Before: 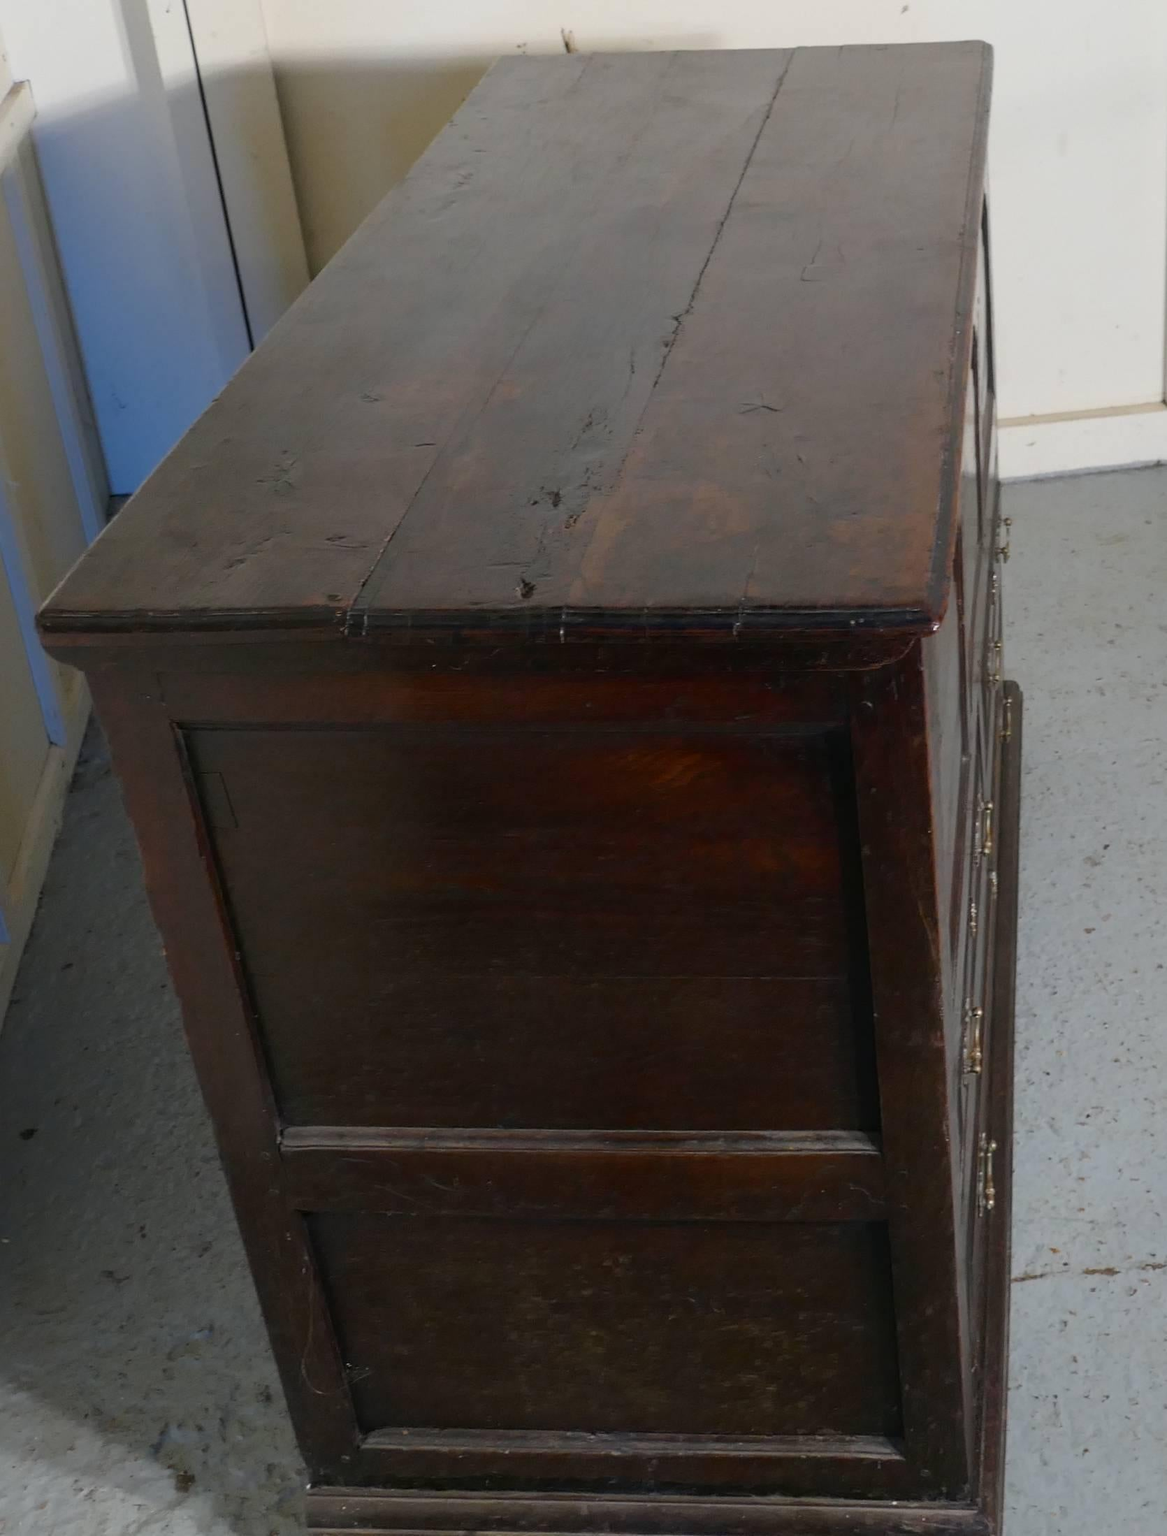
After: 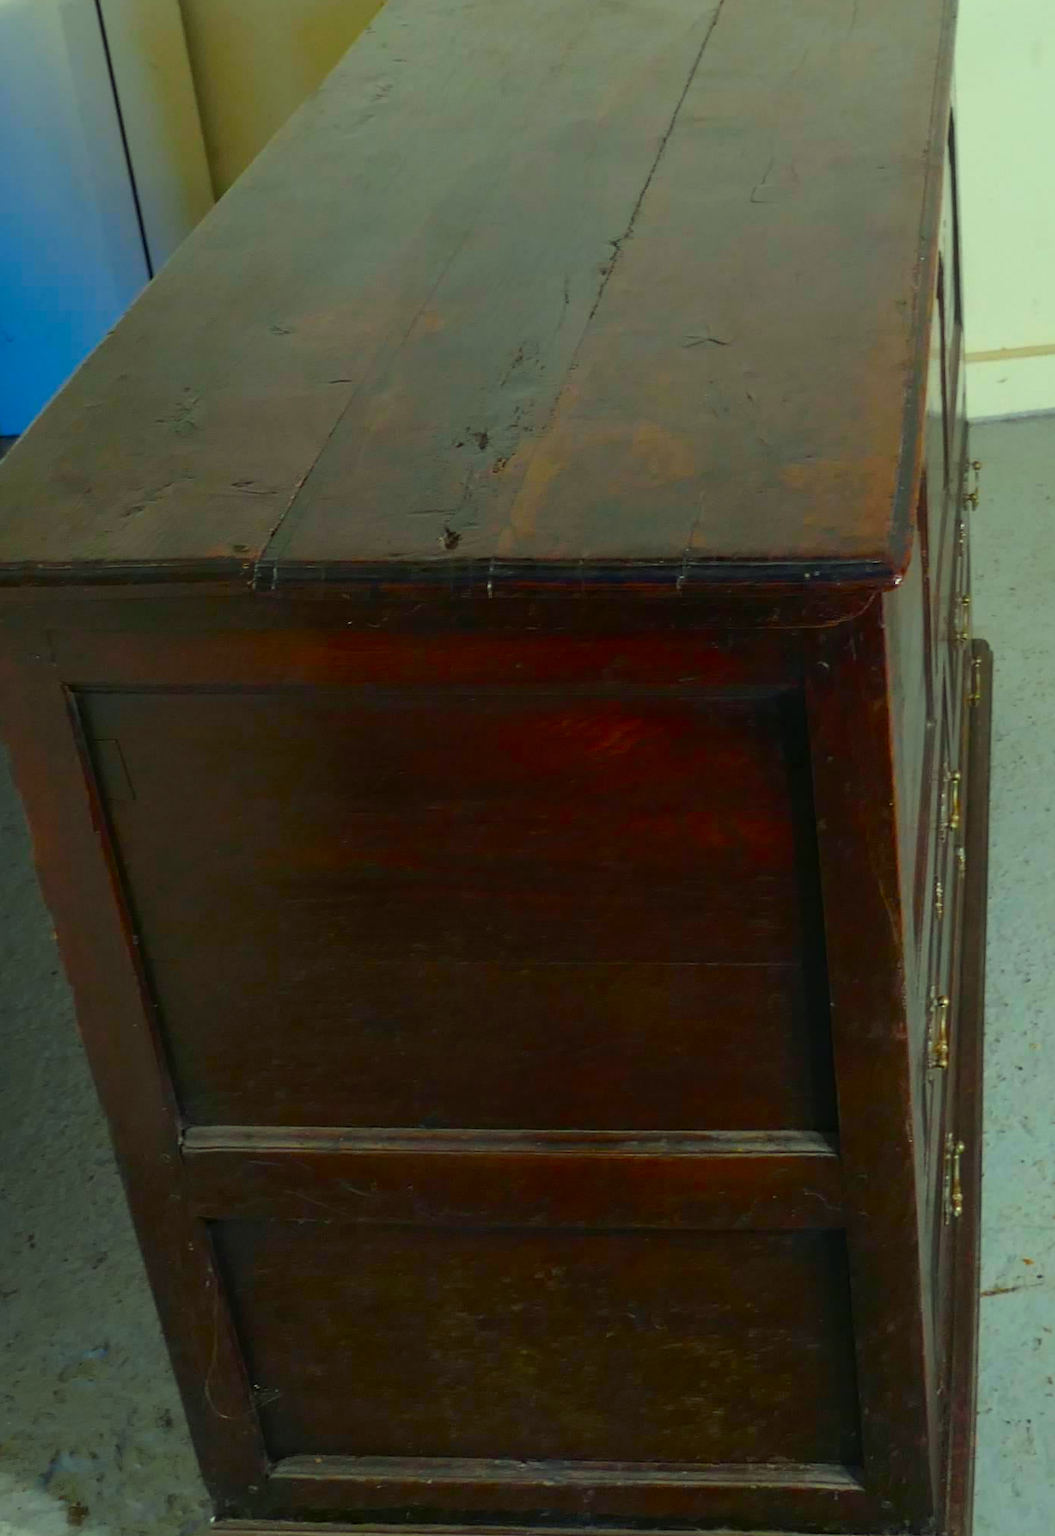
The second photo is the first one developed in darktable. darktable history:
crop: left 9.807%, top 6.259%, right 7.334%, bottom 2.177%
color correction: highlights a* -10.77, highlights b* 9.8, saturation 1.72
